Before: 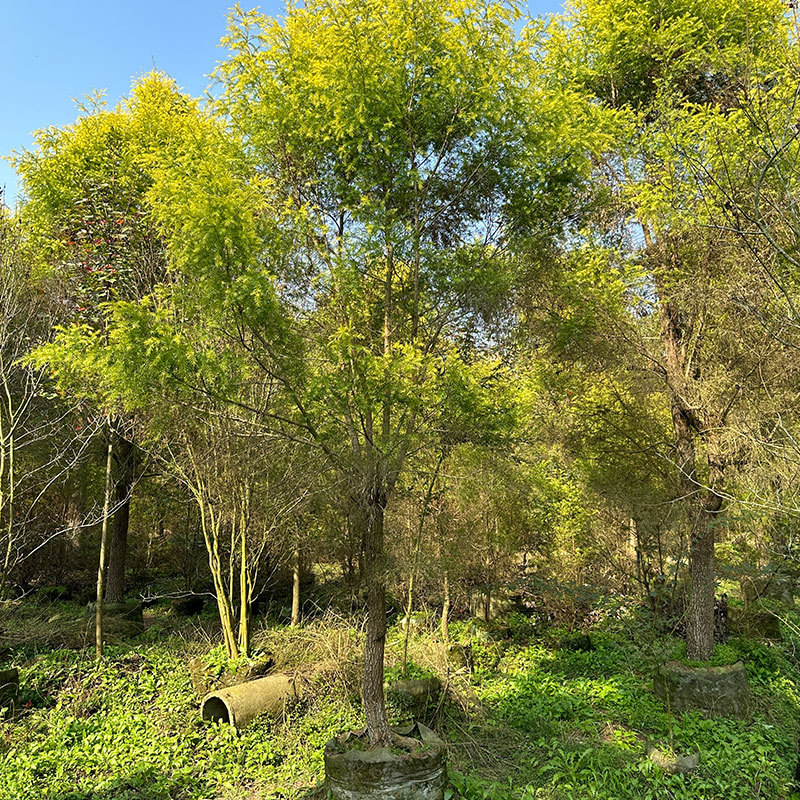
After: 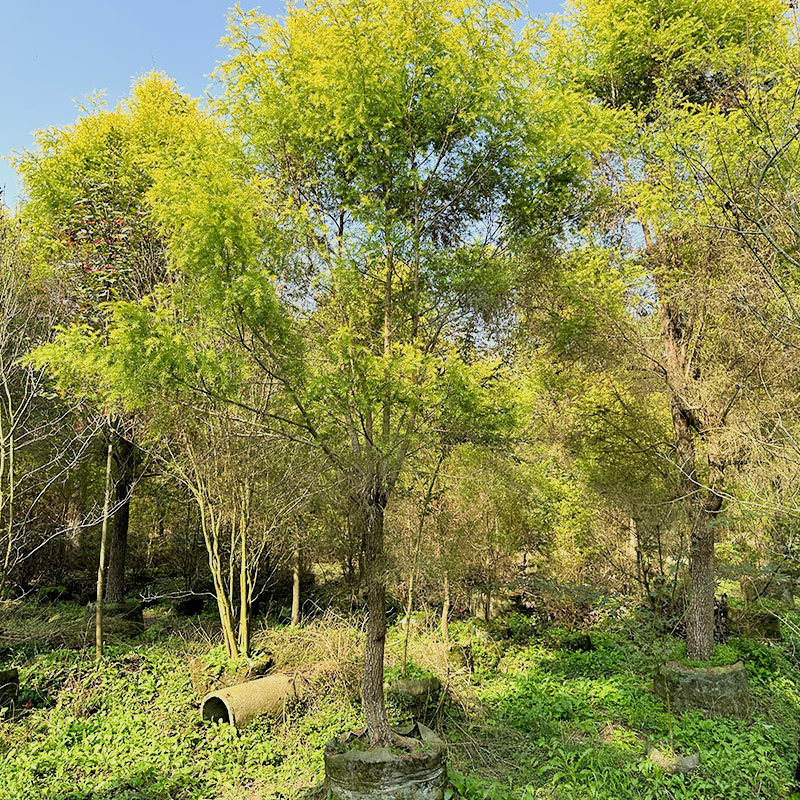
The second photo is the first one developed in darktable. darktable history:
exposure: exposure 0.65 EV, compensate exposure bias true, compensate highlight preservation false
filmic rgb: black relative exposure -7.65 EV, white relative exposure 4.56 EV, threshold 5.99 EV, hardness 3.61, enable highlight reconstruction true
